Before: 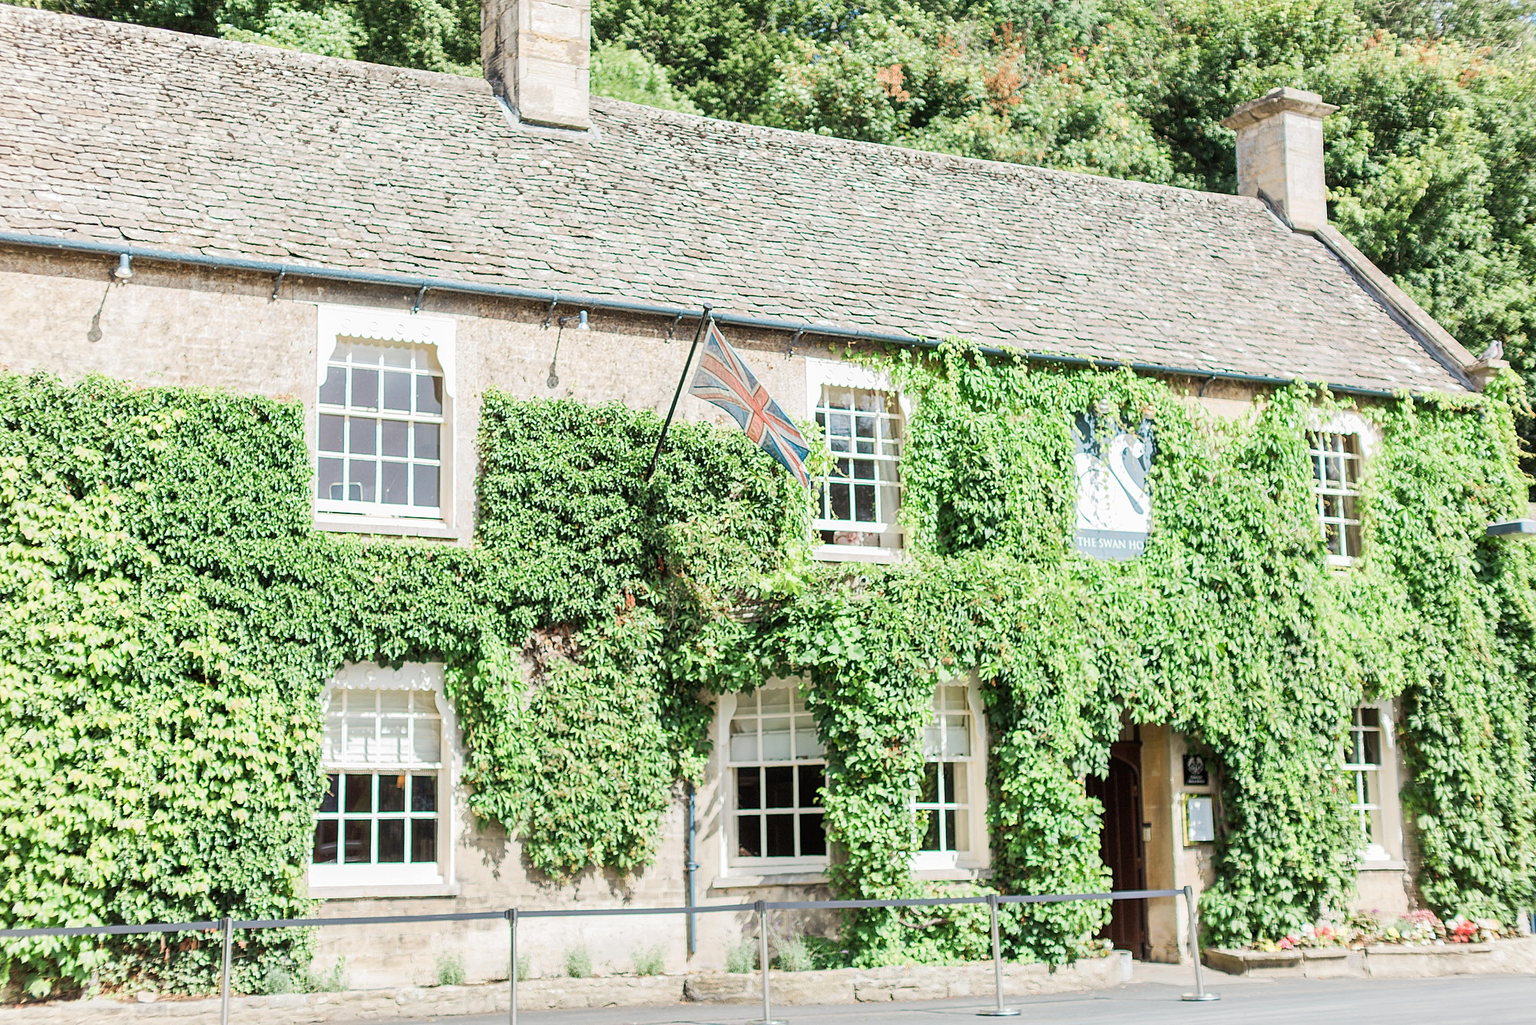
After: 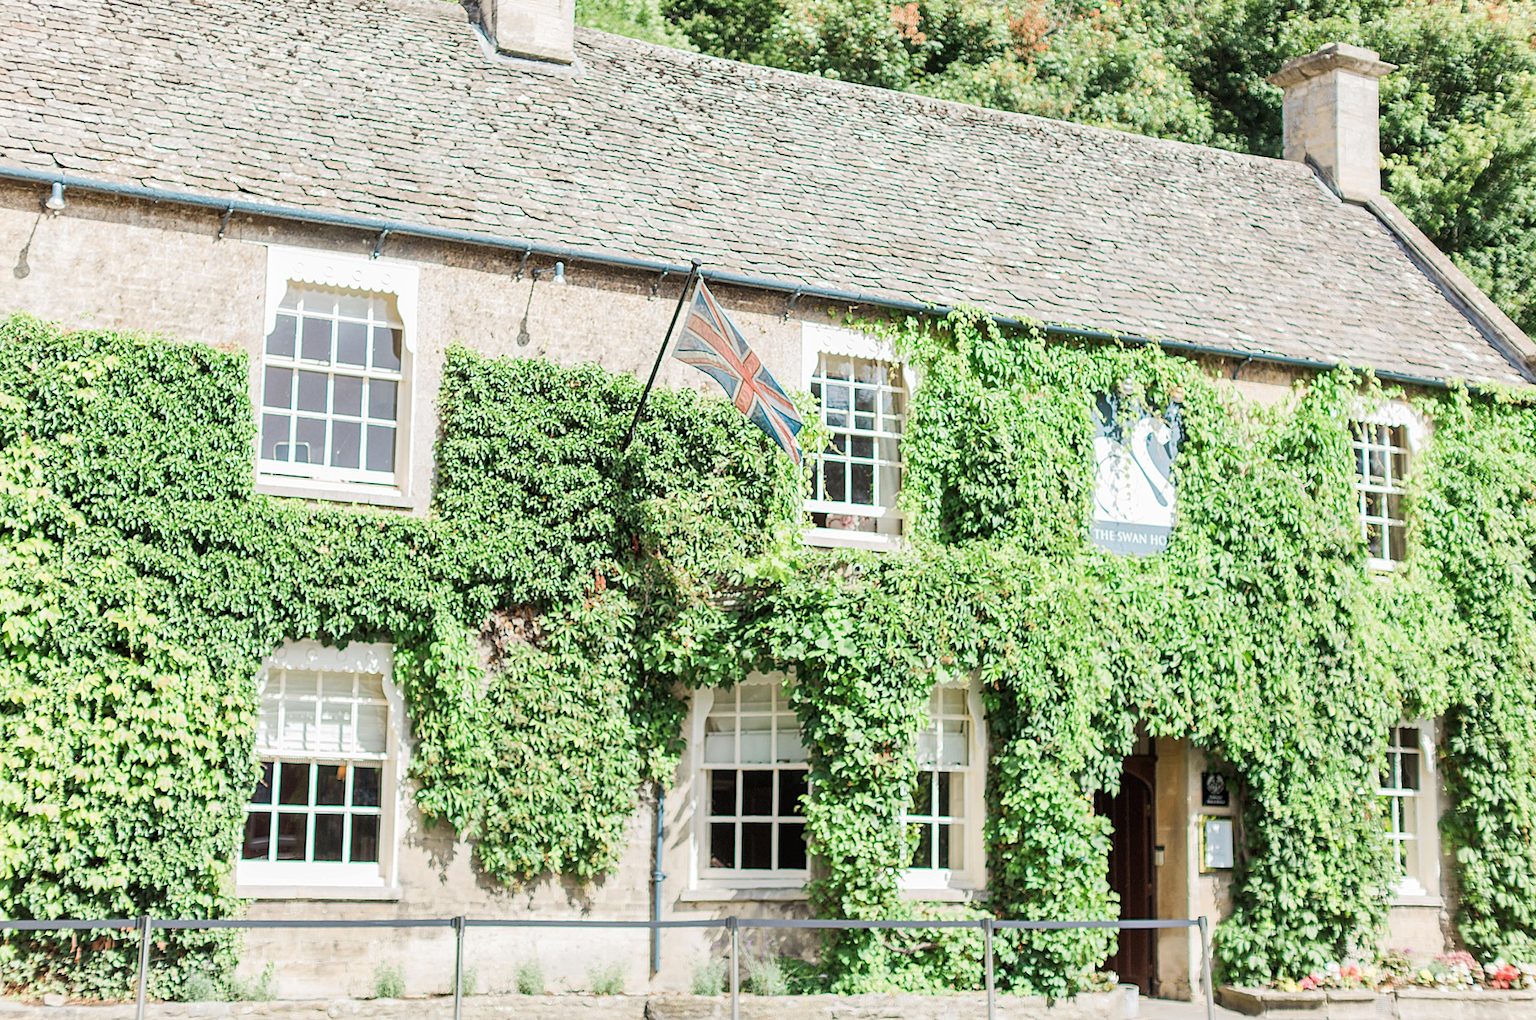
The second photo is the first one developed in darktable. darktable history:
crop and rotate: angle -1.93°, left 3.088%, top 4.344%, right 1.418%, bottom 0.44%
